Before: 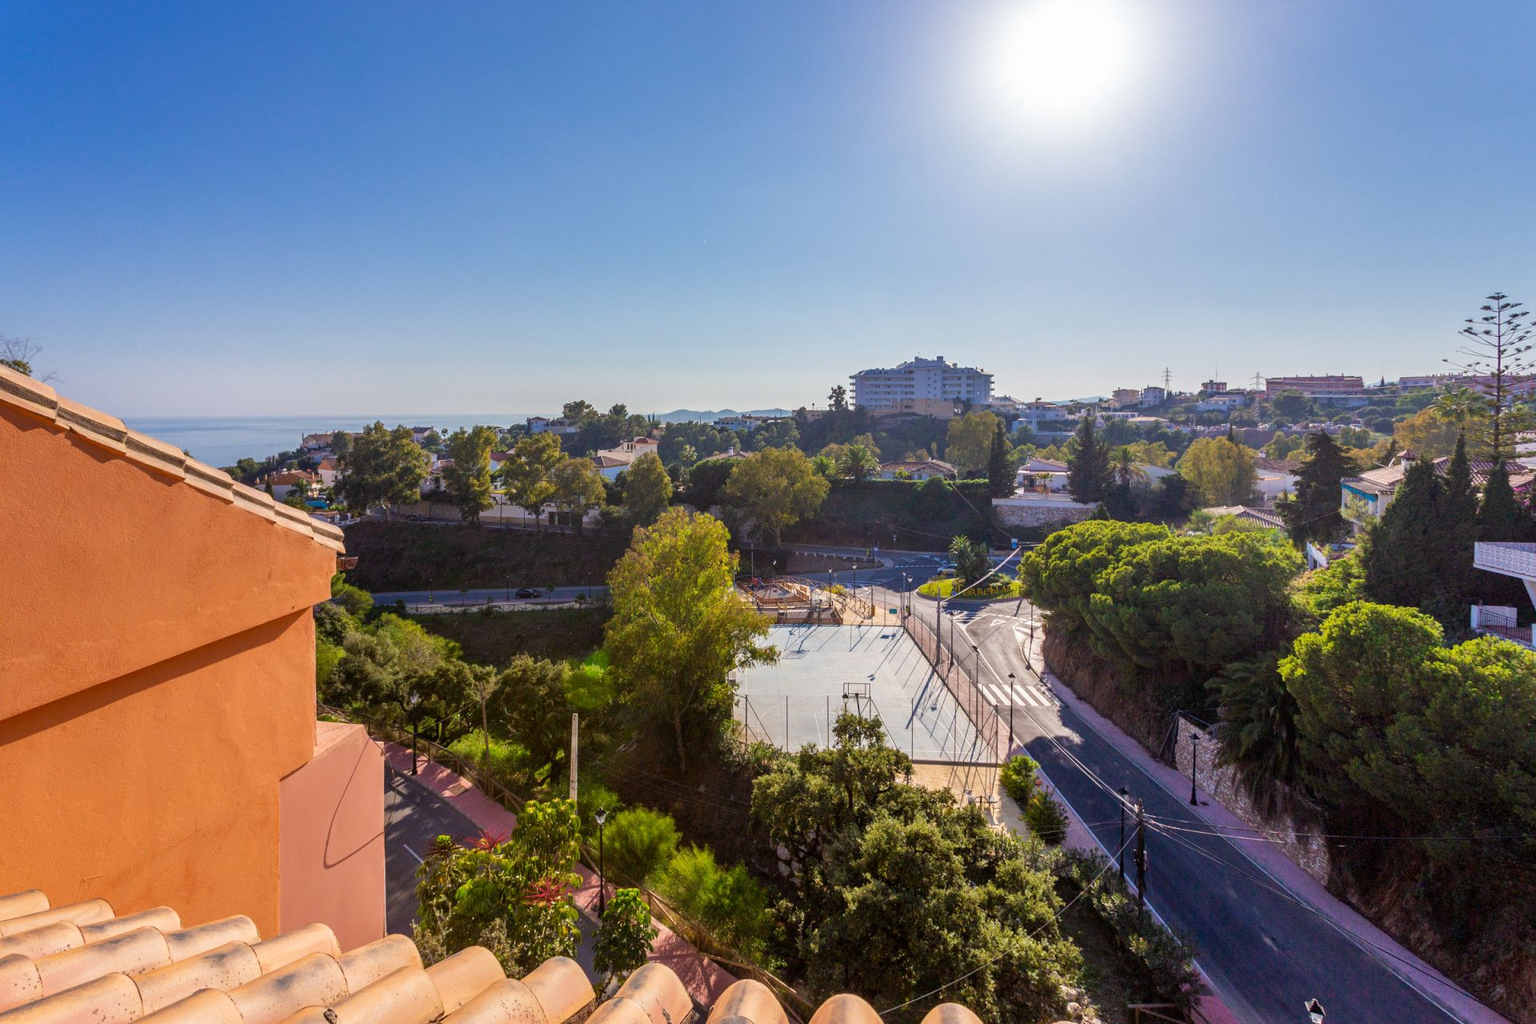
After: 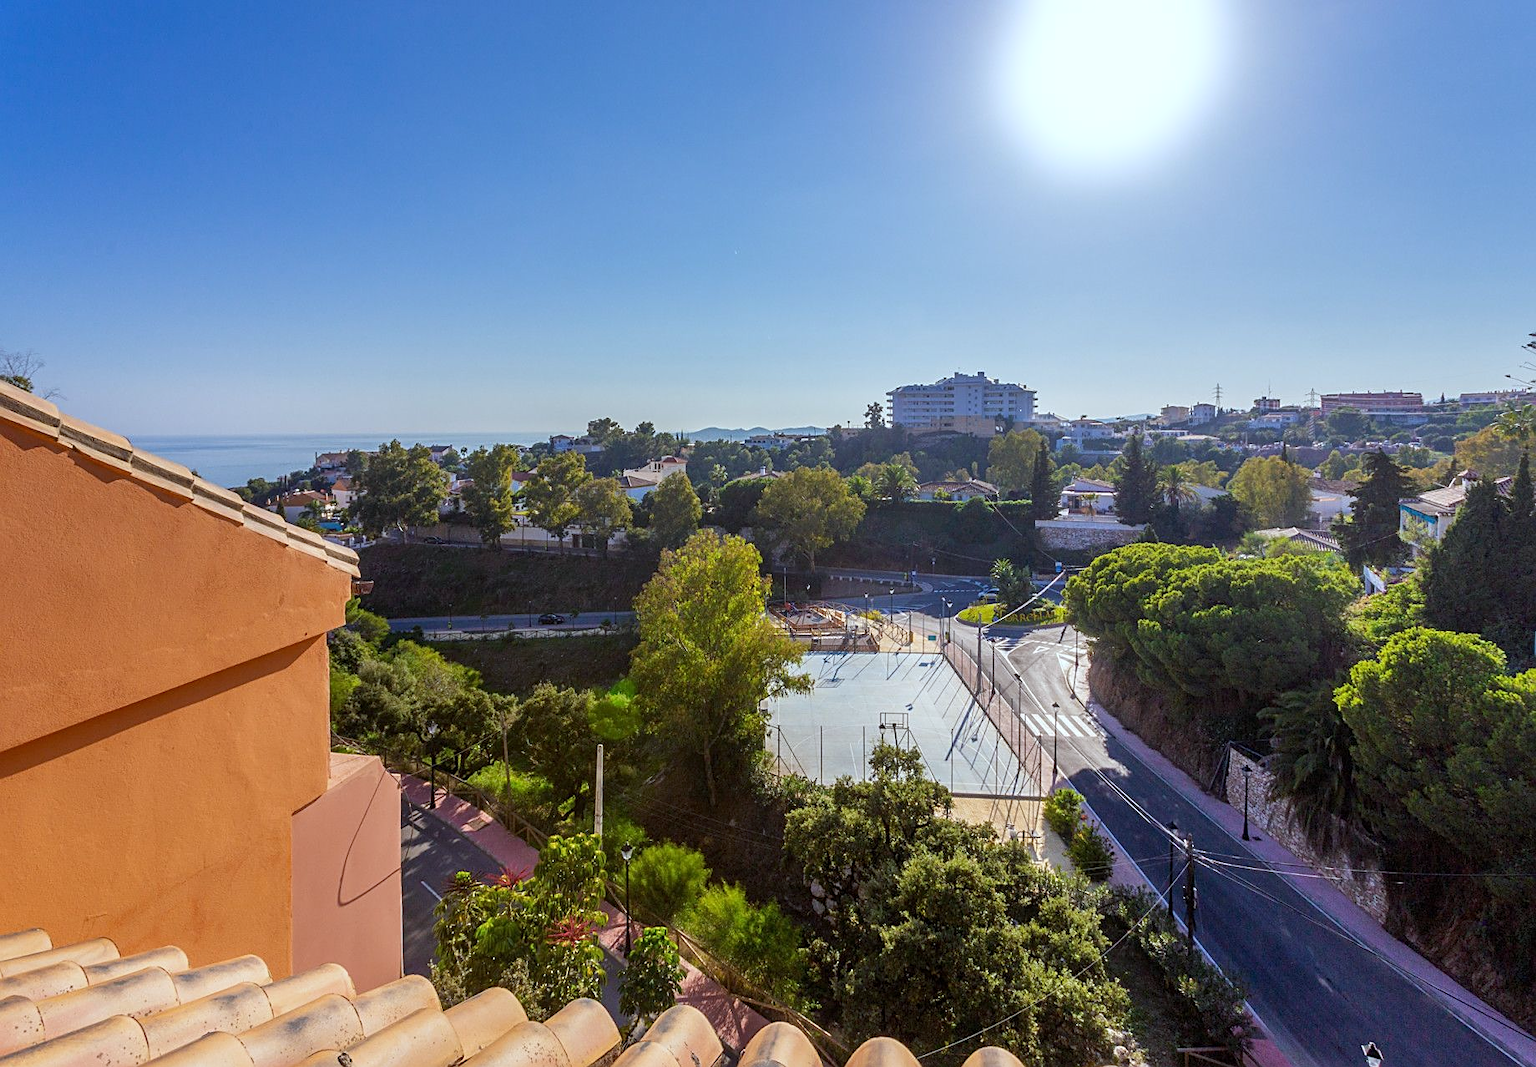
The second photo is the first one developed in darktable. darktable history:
white balance: red 0.925, blue 1.046
tone equalizer: -7 EV 0.18 EV, -6 EV 0.12 EV, -5 EV 0.08 EV, -4 EV 0.04 EV, -2 EV -0.02 EV, -1 EV -0.04 EV, +0 EV -0.06 EV, luminance estimator HSV value / RGB max
crop: right 4.126%, bottom 0.031%
sharpen: on, module defaults
bloom: size 5%, threshold 95%, strength 15%
